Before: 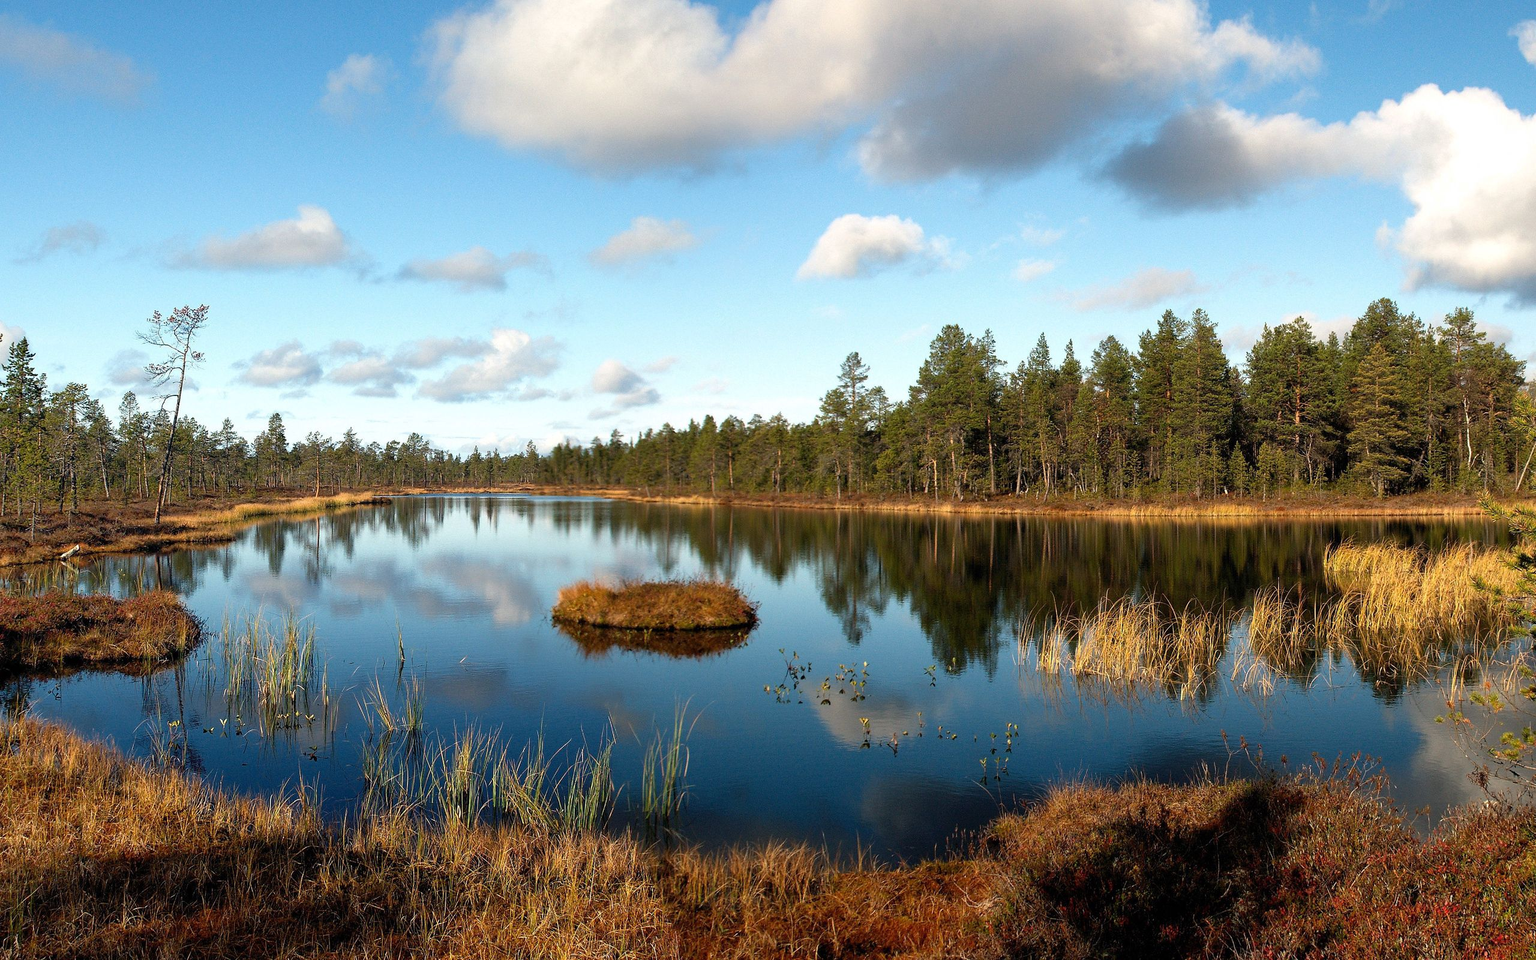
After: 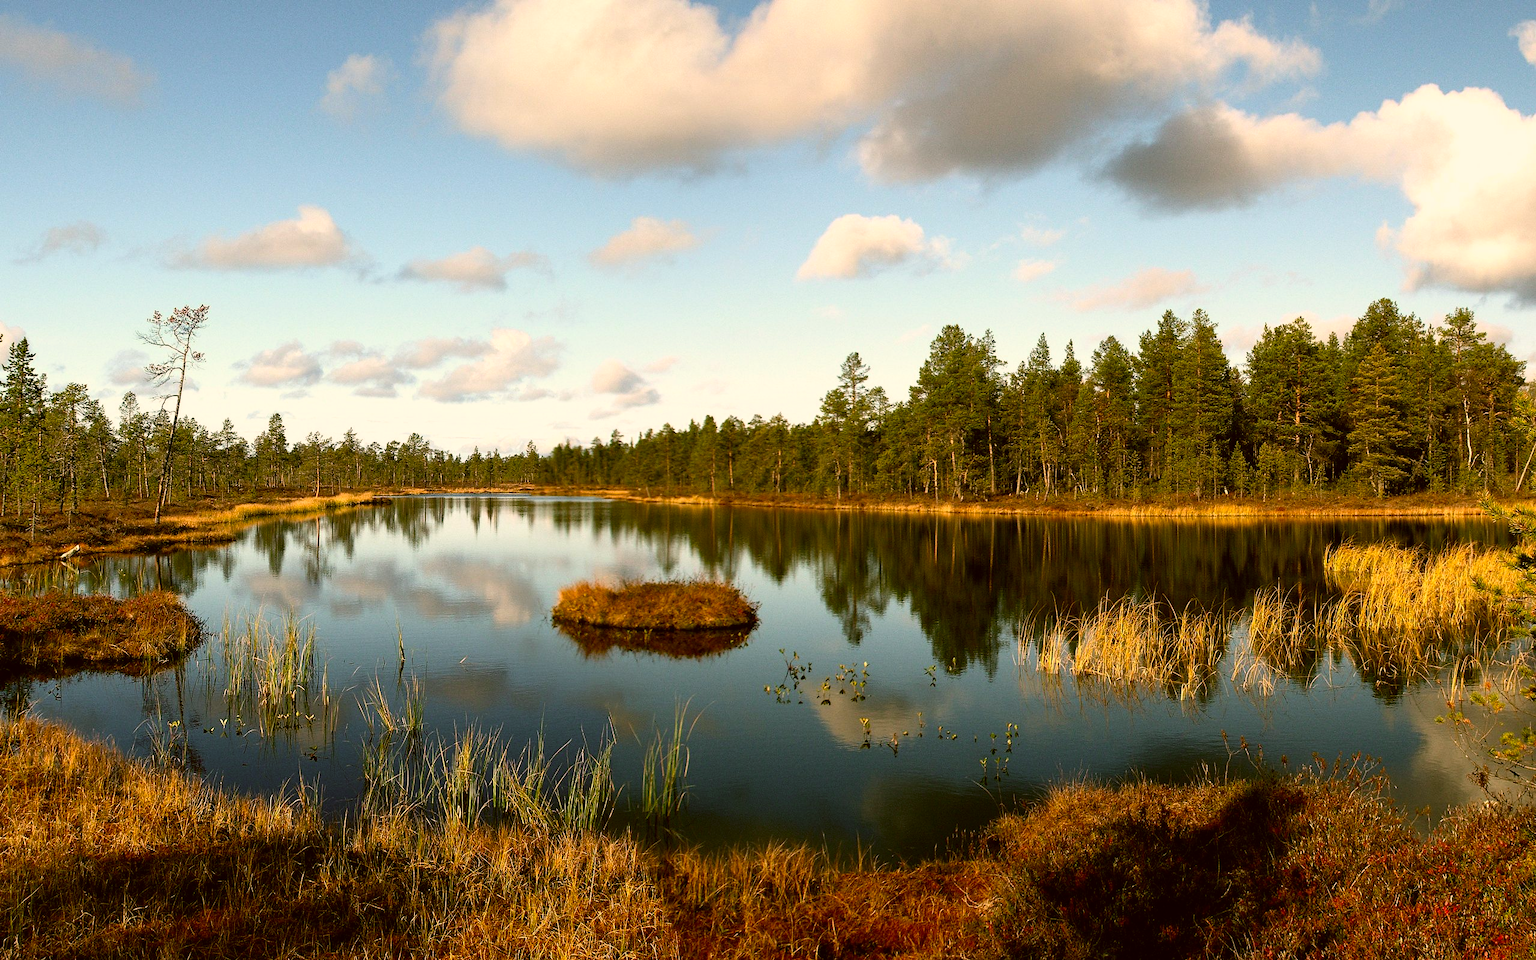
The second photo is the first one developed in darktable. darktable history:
color correction: highlights a* 8.24, highlights b* 15.13, shadows a* -0.584, shadows b* 27.07
contrast brightness saturation: contrast 0.148, brightness -0.006, saturation 0.098
